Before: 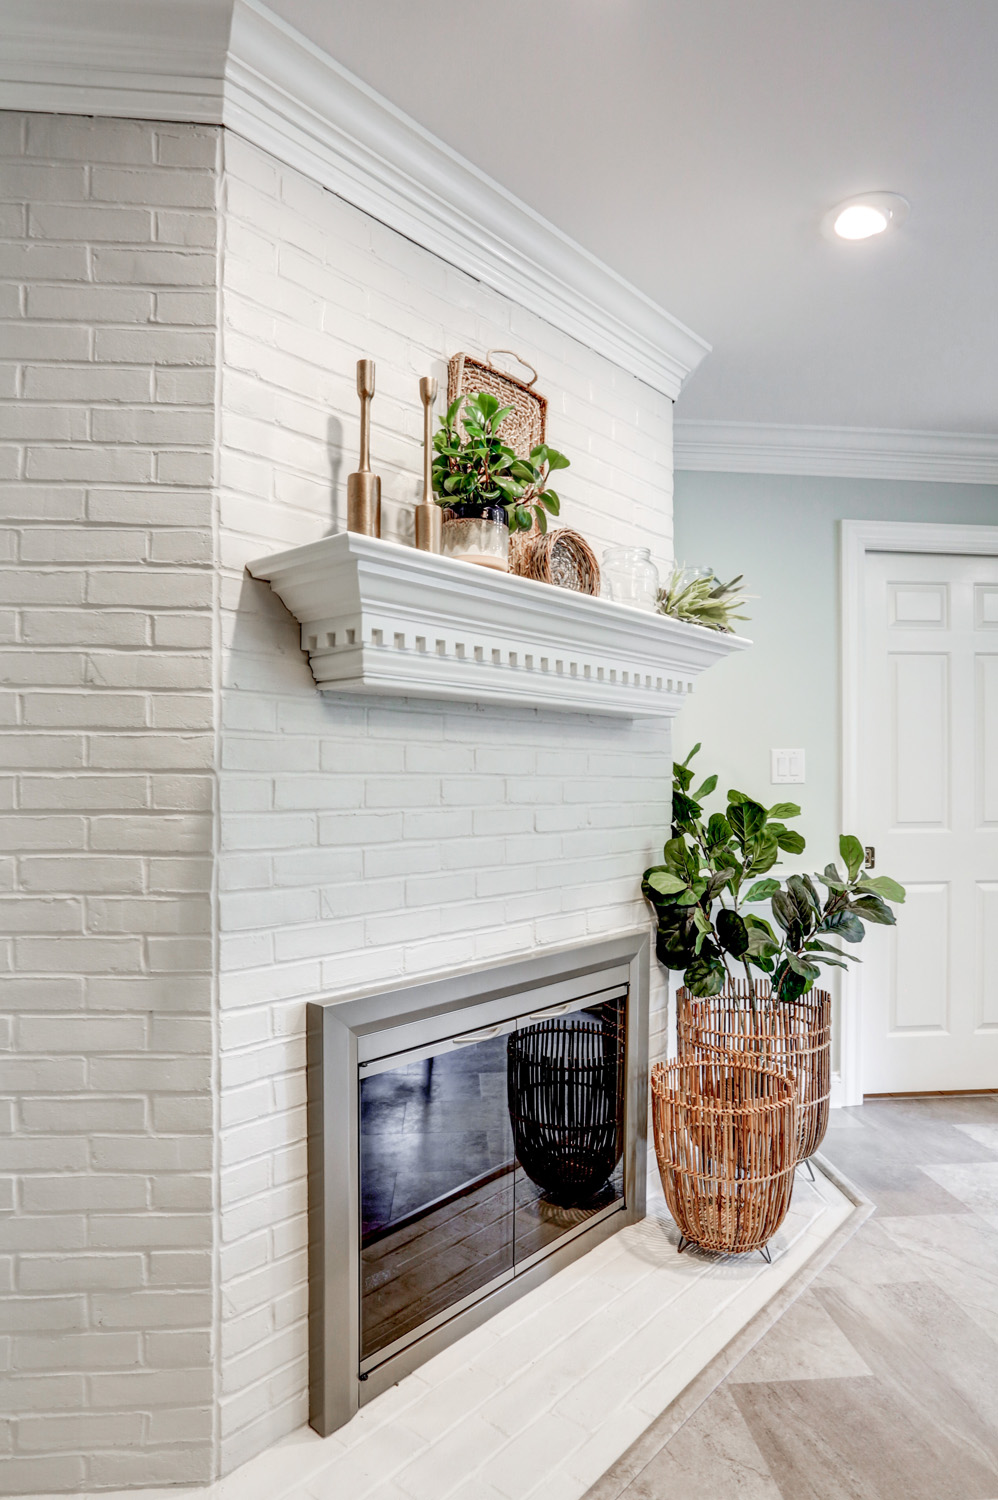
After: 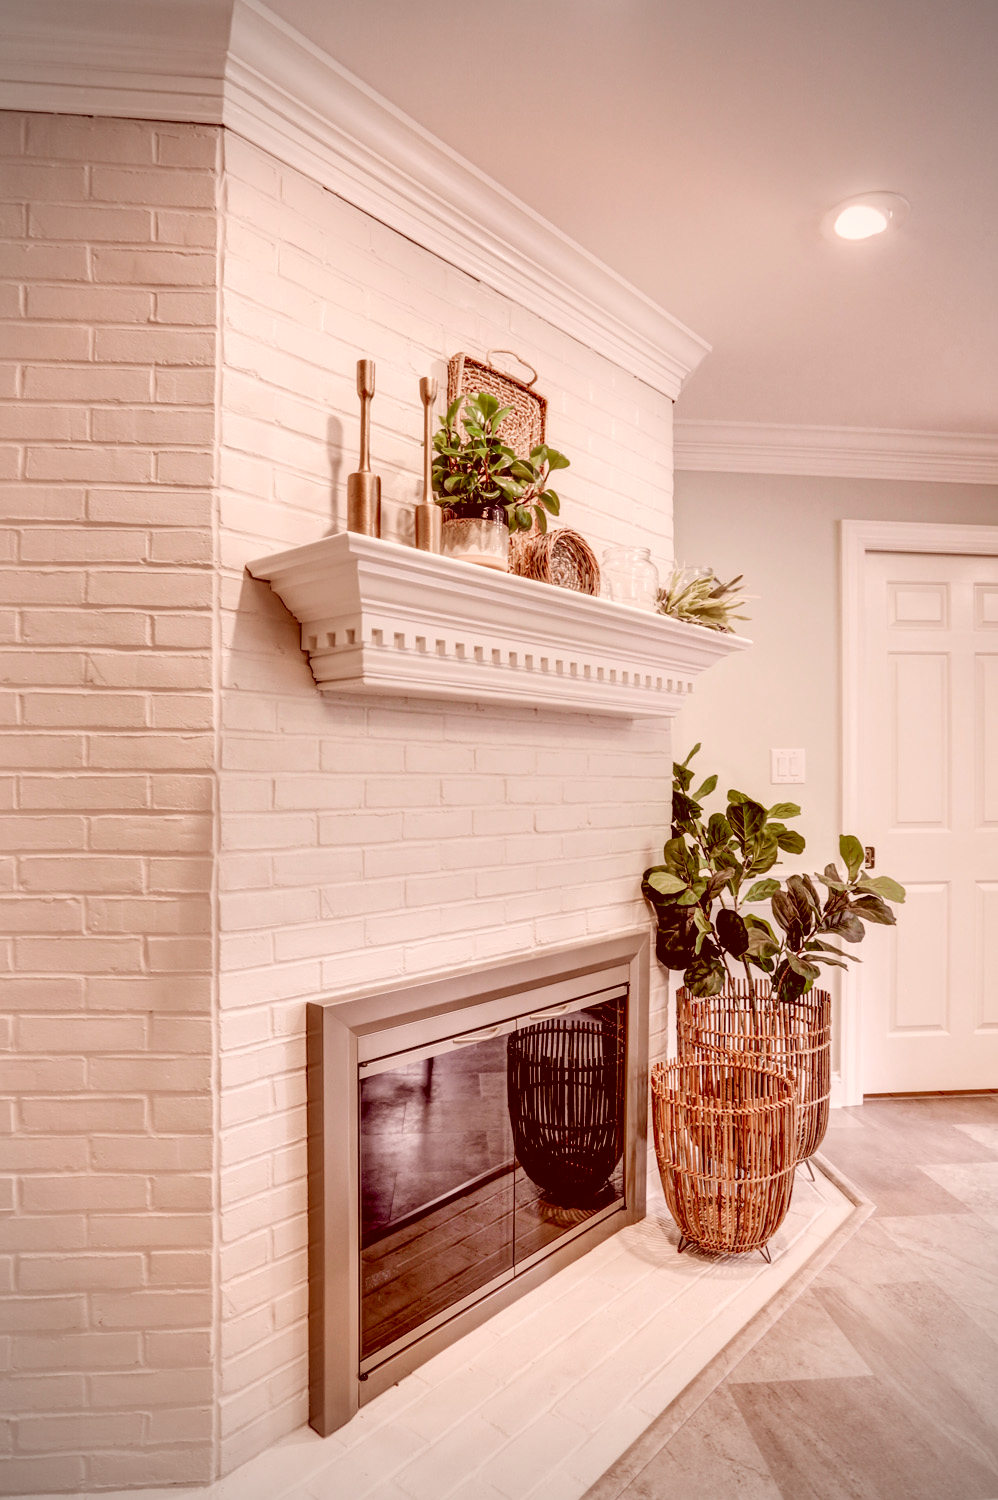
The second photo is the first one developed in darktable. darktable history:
color correction: highlights a* 9.03, highlights b* 8.71, shadows a* 40, shadows b* 40, saturation 0.8
contrast brightness saturation: saturation -0.05
vignetting: on, module defaults
color balance: contrast fulcrum 17.78%
